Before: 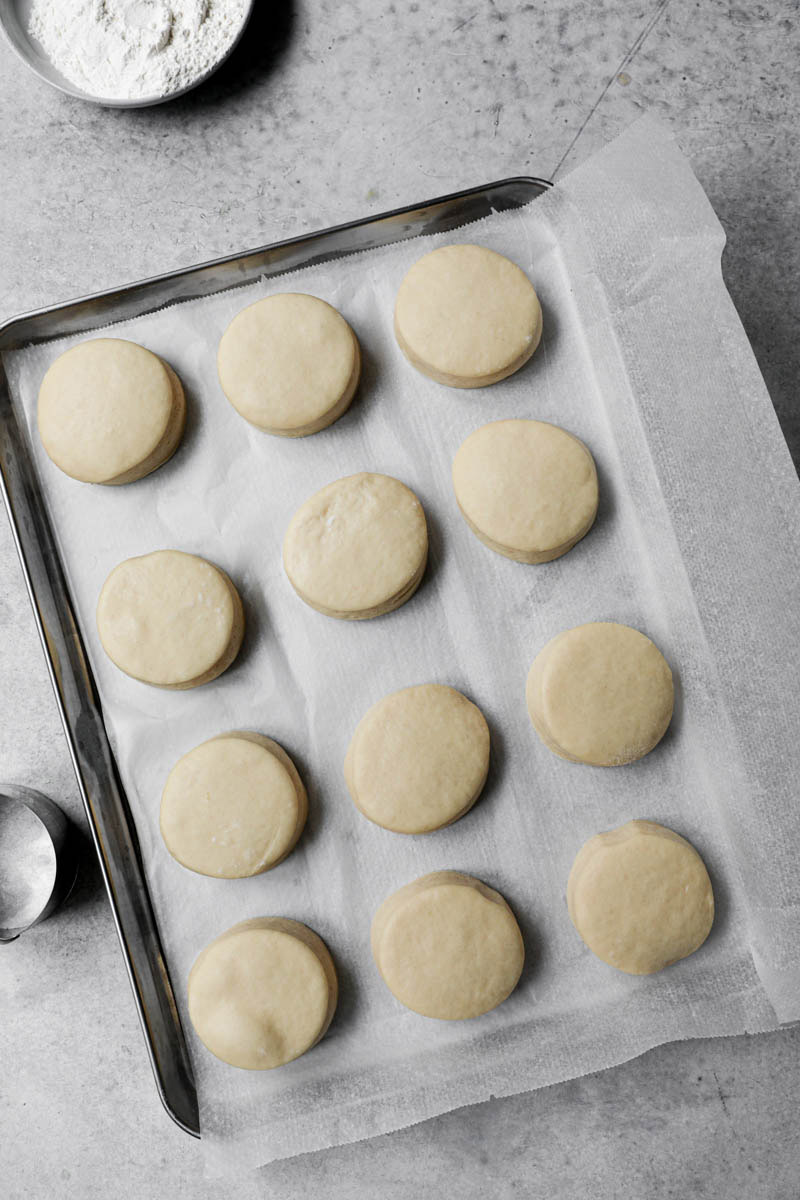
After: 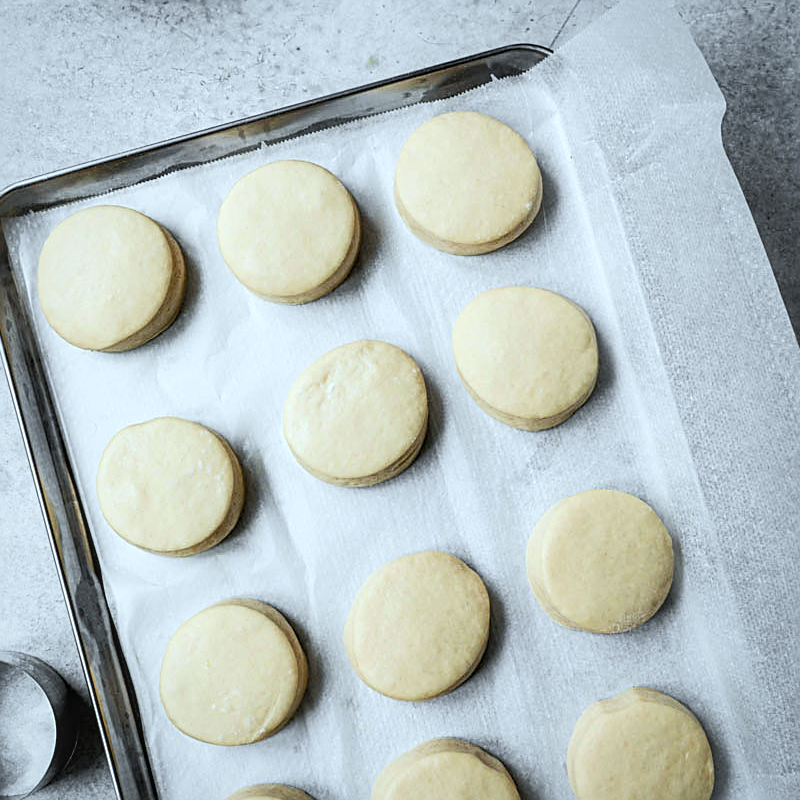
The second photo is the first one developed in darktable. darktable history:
local contrast: on, module defaults
exposure: exposure 0.197 EV, compensate highlight preservation false
white balance: red 0.925, blue 1.046
sharpen: on, module defaults
contrast brightness saturation: contrast 0.07, brightness 0.08, saturation 0.18
shadows and highlights: shadows 0, highlights 40
crop: top 11.166%, bottom 22.168%
vignetting: brightness -0.233, saturation 0.141
